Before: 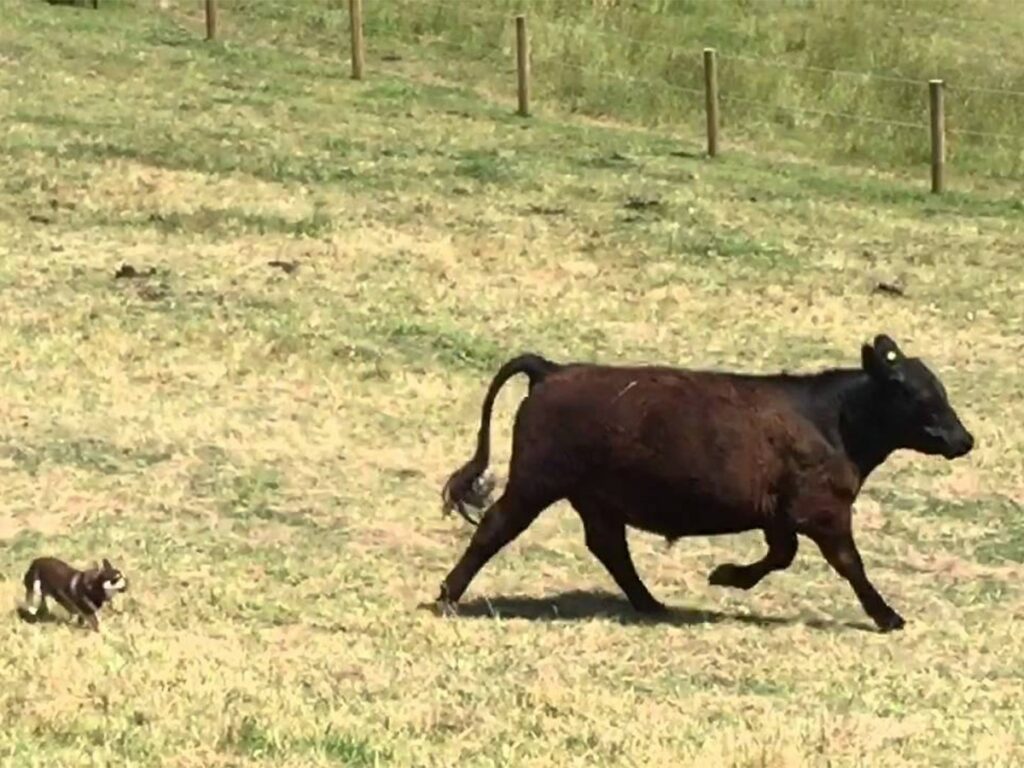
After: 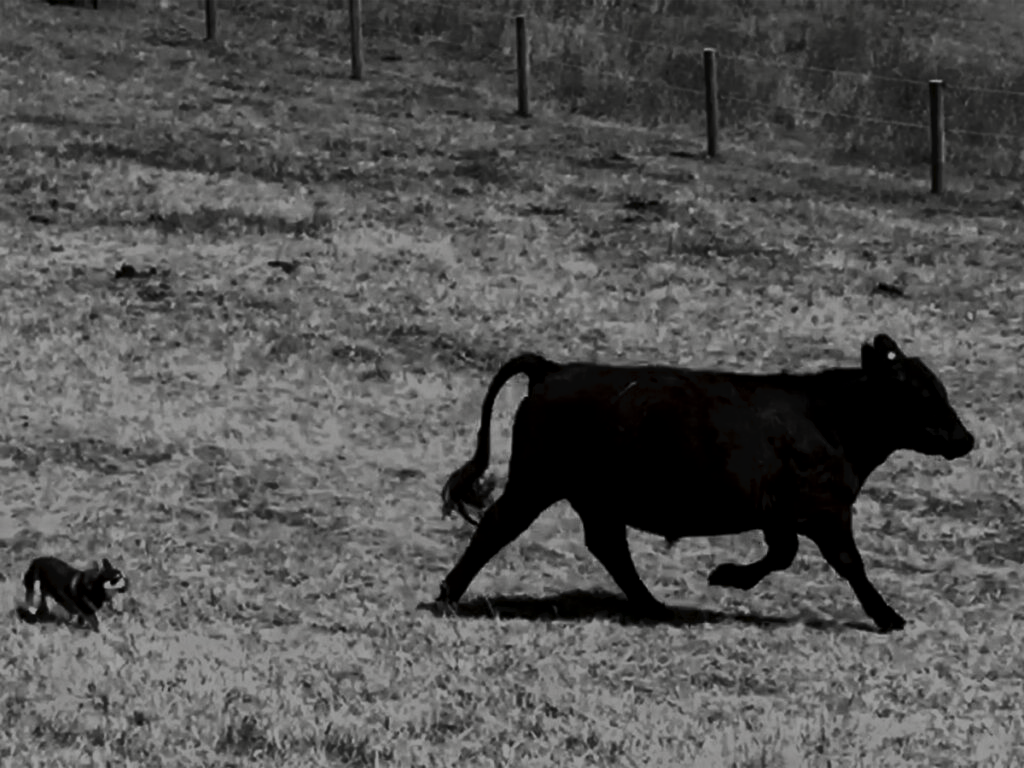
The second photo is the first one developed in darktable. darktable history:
filmic rgb: black relative exposure -4.25 EV, white relative exposure 5.13 EV, hardness 2.14, contrast 1.179
tone curve: curves: ch0 [(0, 0) (0.003, 0.024) (0.011, 0.029) (0.025, 0.044) (0.044, 0.072) (0.069, 0.104) (0.1, 0.131) (0.136, 0.159) (0.177, 0.191) (0.224, 0.245) (0.277, 0.298) (0.335, 0.354) (0.399, 0.428) (0.468, 0.503) (0.543, 0.596) (0.623, 0.684) (0.709, 0.781) (0.801, 0.843) (0.898, 0.946) (1, 1)], preserve colors none
contrast brightness saturation: contrast 0.021, brightness -0.998, saturation -0.982
